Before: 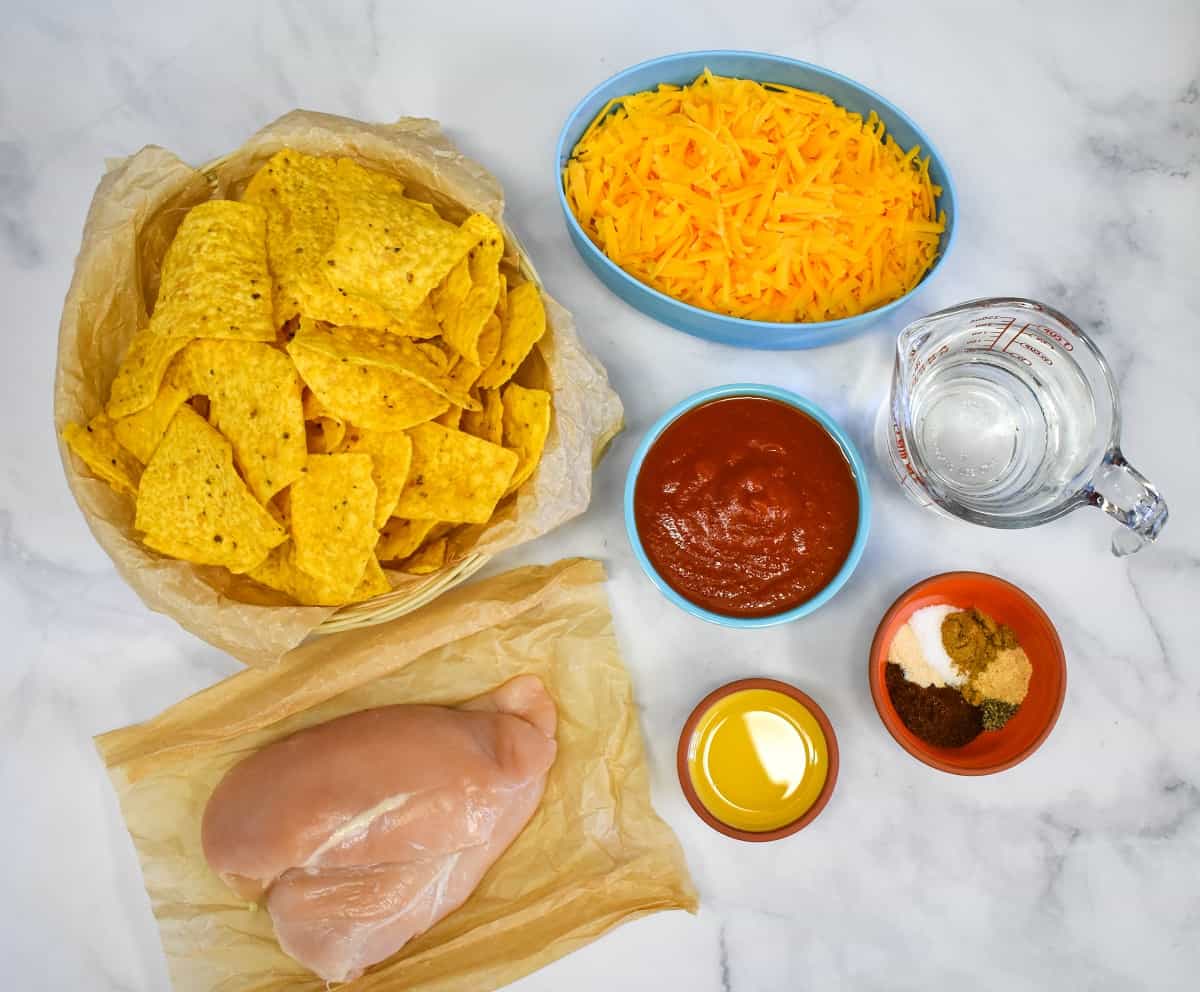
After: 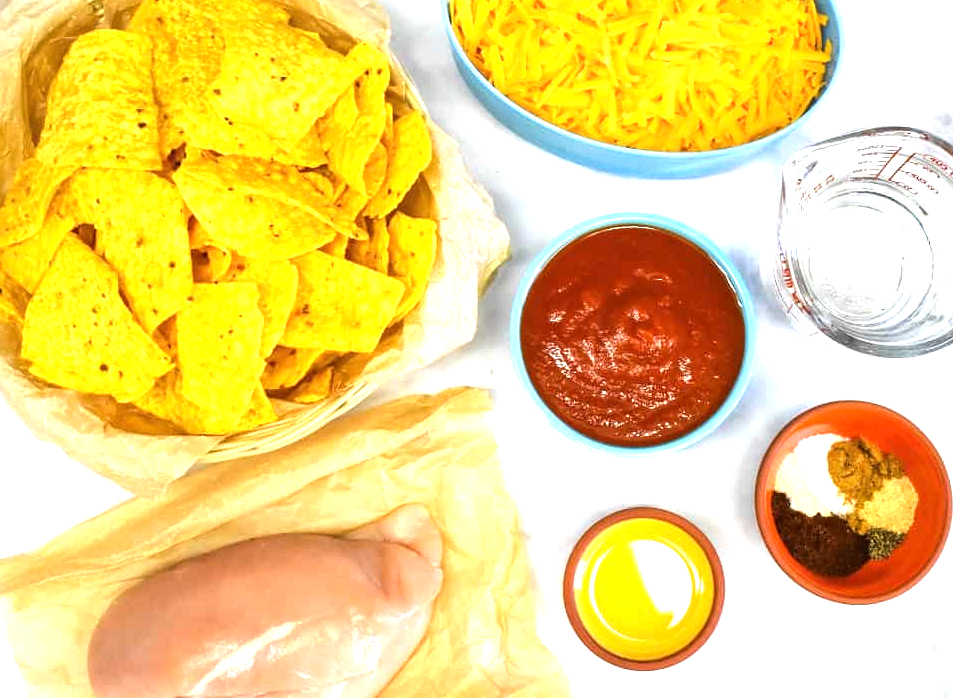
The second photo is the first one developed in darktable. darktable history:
exposure: exposure 0.76 EV, compensate highlight preservation false
tone equalizer: -8 EV -0.432 EV, -7 EV -0.366 EV, -6 EV -0.307 EV, -5 EV -0.198 EV, -3 EV 0.188 EV, -2 EV 0.312 EV, -1 EV 0.401 EV, +0 EV 0.398 EV, edges refinement/feathering 500, mask exposure compensation -1.57 EV, preserve details no
crop: left 9.559%, top 17.258%, right 10.966%, bottom 12.37%
